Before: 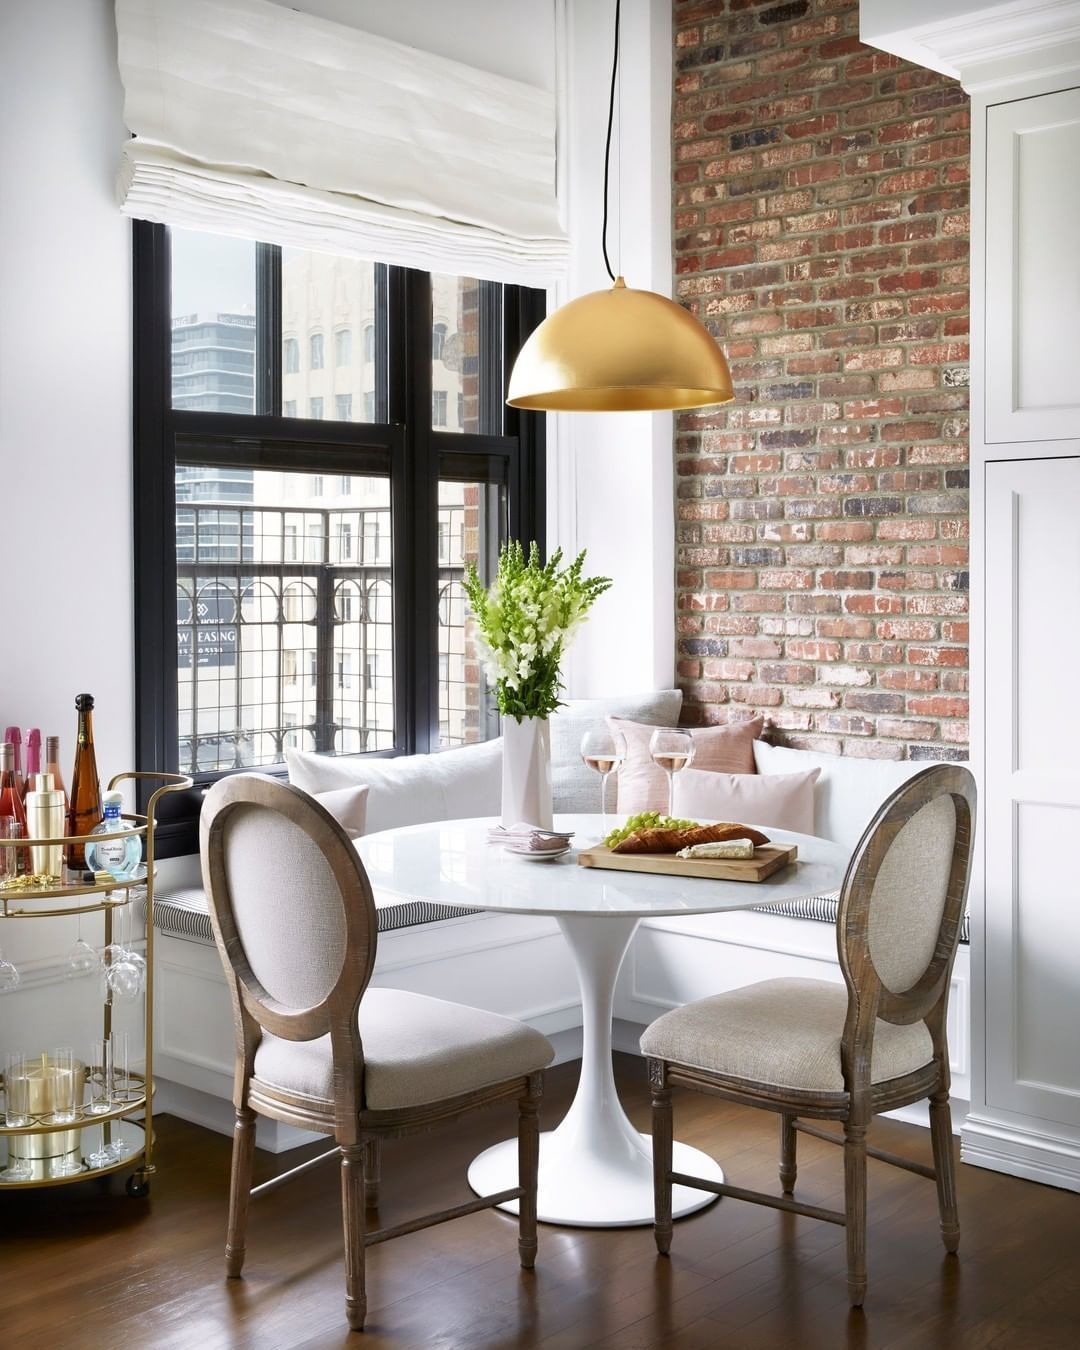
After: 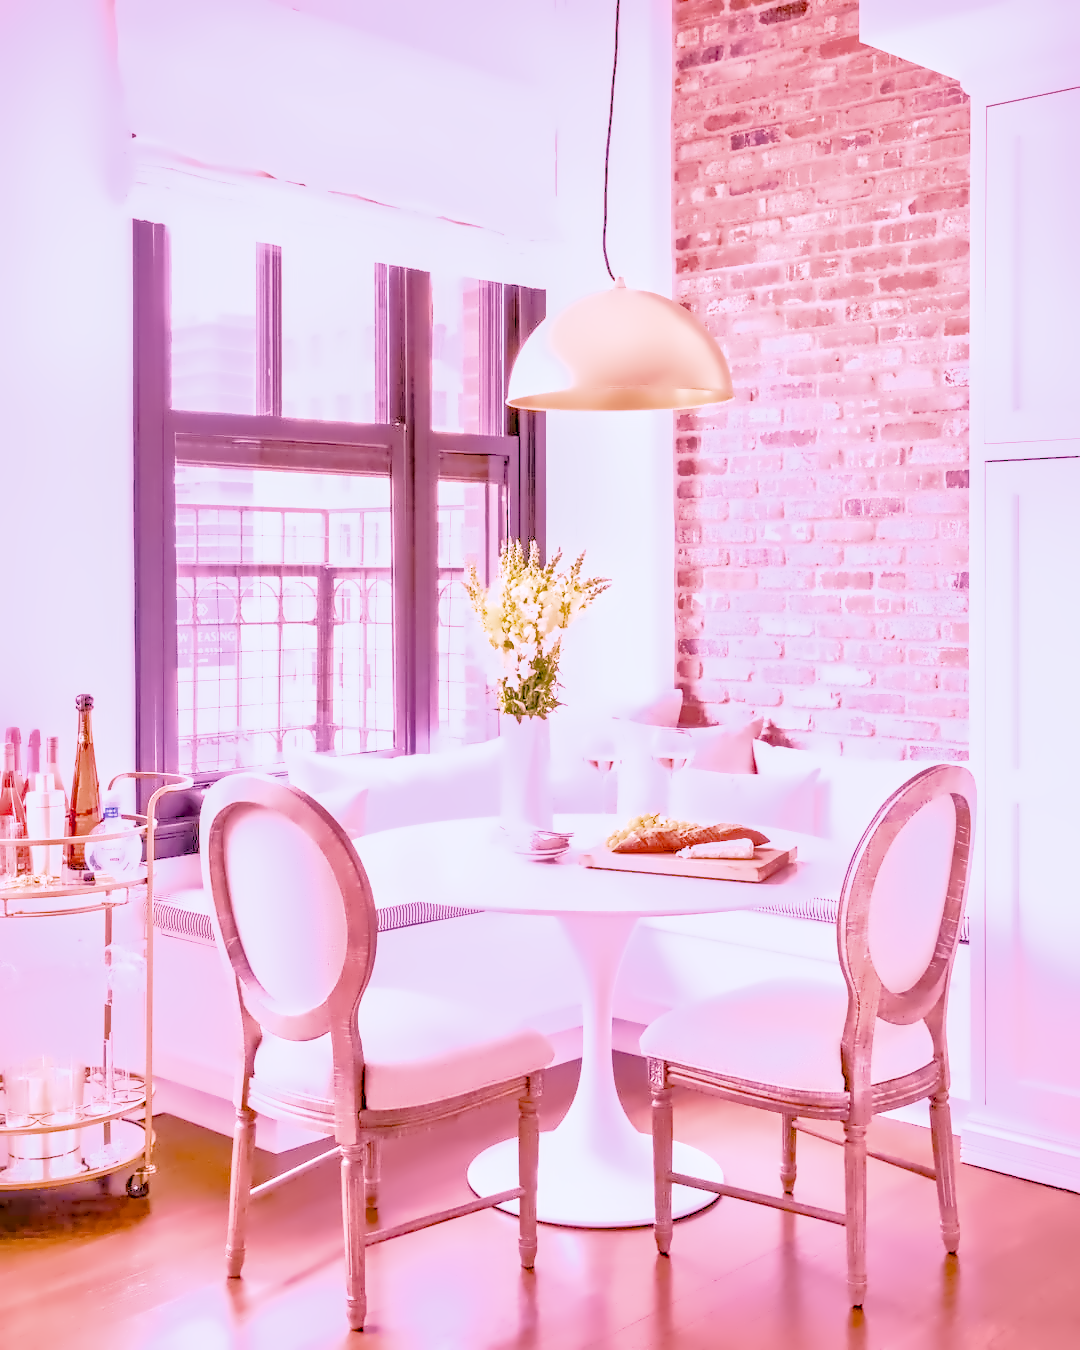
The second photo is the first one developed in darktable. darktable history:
local contrast: on, module defaults
color calibration: illuminant as shot in camera, x 0.358, y 0.373, temperature 4628.91 K
color balance rgb: perceptual saturation grading › global saturation 20%, perceptual saturation grading › highlights -25%, perceptual saturation grading › shadows 25%
denoise (profiled): preserve shadows 1.52, scattering 0.002, a [-1, 0, 0], compensate highlight preservation false
exposure: black level correction 0, exposure 1.1 EV, compensate exposure bias true, compensate highlight preservation false
filmic rgb: black relative exposure -7.65 EV, white relative exposure 4.56 EV, hardness 3.61, contrast 1.05
haze removal: compatibility mode true, adaptive false
highlight reconstruction: on, module defaults
hot pixels: on, module defaults
lens correction: scale 1, crop 1, focal 16, aperture 5.6, distance 1000, camera "Canon EOS RP", lens "Canon RF 16mm F2.8 STM"
shadows and highlights: on, module defaults
white balance: red 2.229, blue 1.46
velvia: on, module defaults
raw denoise: x [[0, 0.25, 0.5, 0.75, 1] ×4]
contrast equalizer "denoise & sharpen": octaves 7, y [[0.5, 0.542, 0.583, 0.625, 0.667, 0.708], [0.5 ×6], [0.5 ×6], [0, 0.033, 0.067, 0.1, 0.133, 0.167], [0, 0.05, 0.1, 0.15, 0.2, 0.25]]
raw chromatic aberrations: on, module defaults
tone equalizer "contrast tone curve: soft": -8 EV -0.417 EV, -7 EV -0.389 EV, -6 EV -0.333 EV, -5 EV -0.222 EV, -3 EV 0.222 EV, -2 EV 0.333 EV, -1 EV 0.389 EV, +0 EV 0.417 EV, edges refinement/feathering 500, mask exposure compensation -1.57 EV, preserve details no
